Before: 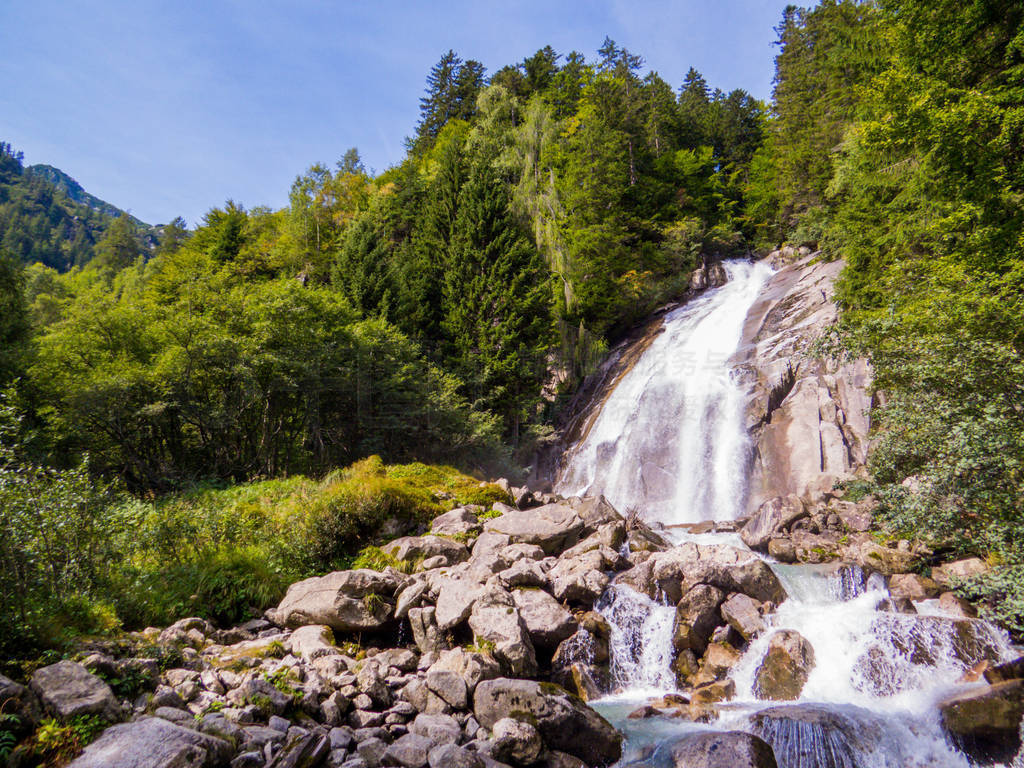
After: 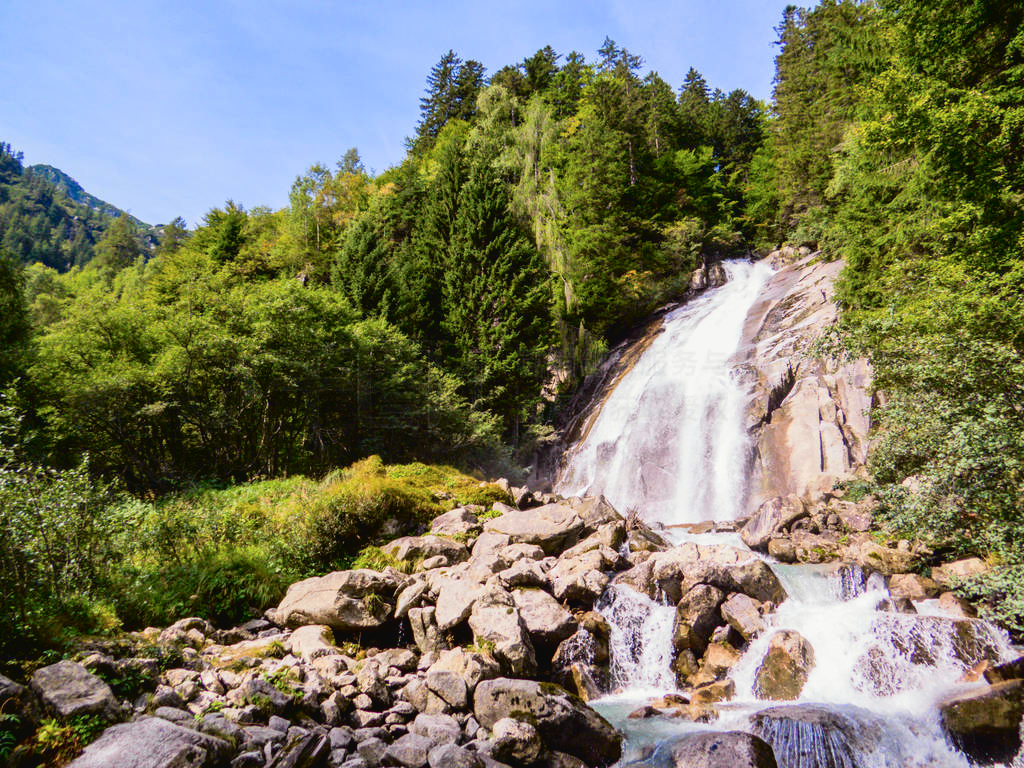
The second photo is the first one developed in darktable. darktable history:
exposure: exposure 0.02 EV, compensate highlight preservation false
tone curve: curves: ch0 [(0.003, 0.029) (0.037, 0.036) (0.149, 0.117) (0.297, 0.318) (0.422, 0.474) (0.531, 0.6) (0.743, 0.809) (0.877, 0.901) (1, 0.98)]; ch1 [(0, 0) (0.305, 0.325) (0.453, 0.437) (0.482, 0.479) (0.501, 0.5) (0.506, 0.503) (0.567, 0.572) (0.605, 0.608) (0.668, 0.69) (1, 1)]; ch2 [(0, 0) (0.313, 0.306) (0.4, 0.399) (0.45, 0.48) (0.499, 0.502) (0.512, 0.523) (0.57, 0.595) (0.653, 0.662) (1, 1)], color space Lab, independent channels, preserve colors none
